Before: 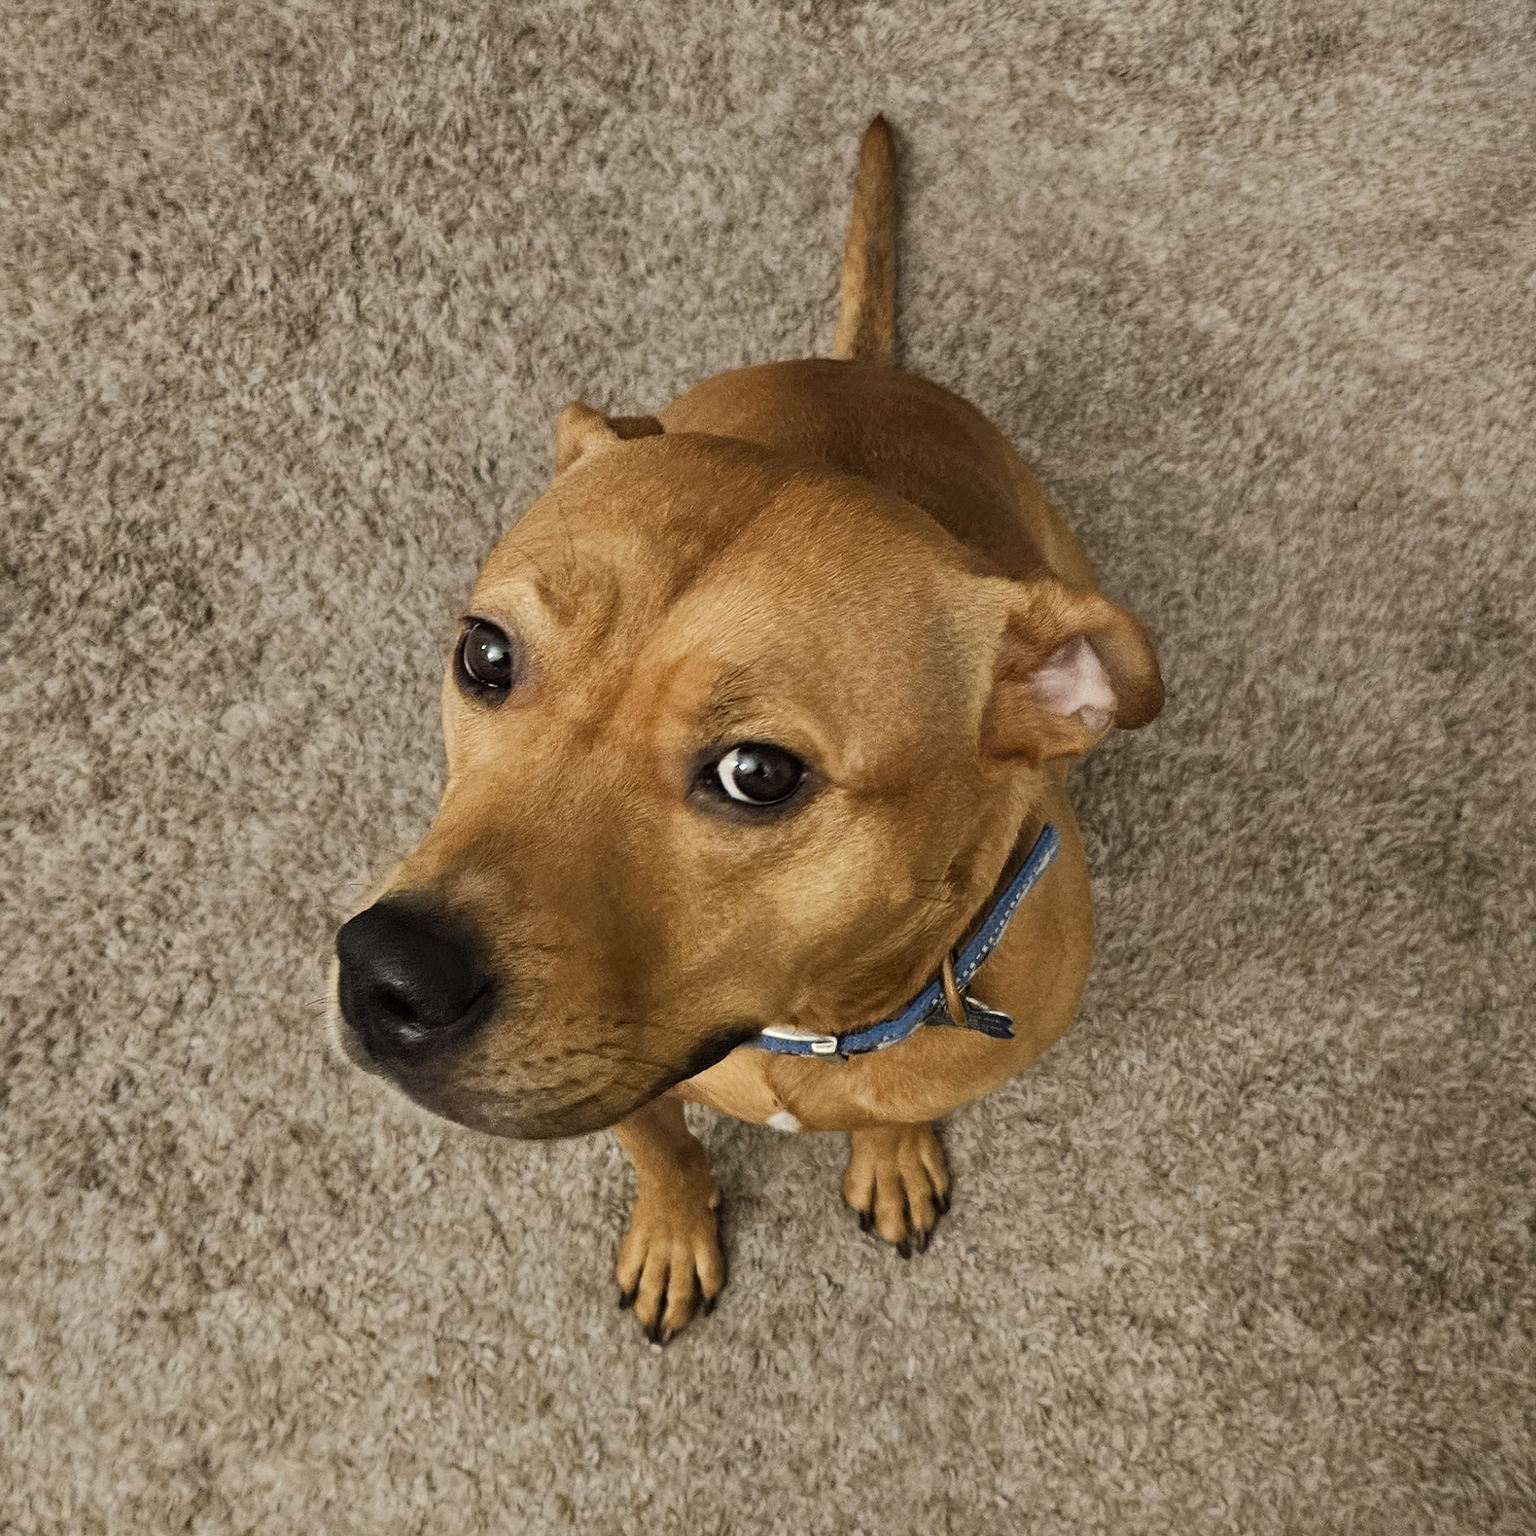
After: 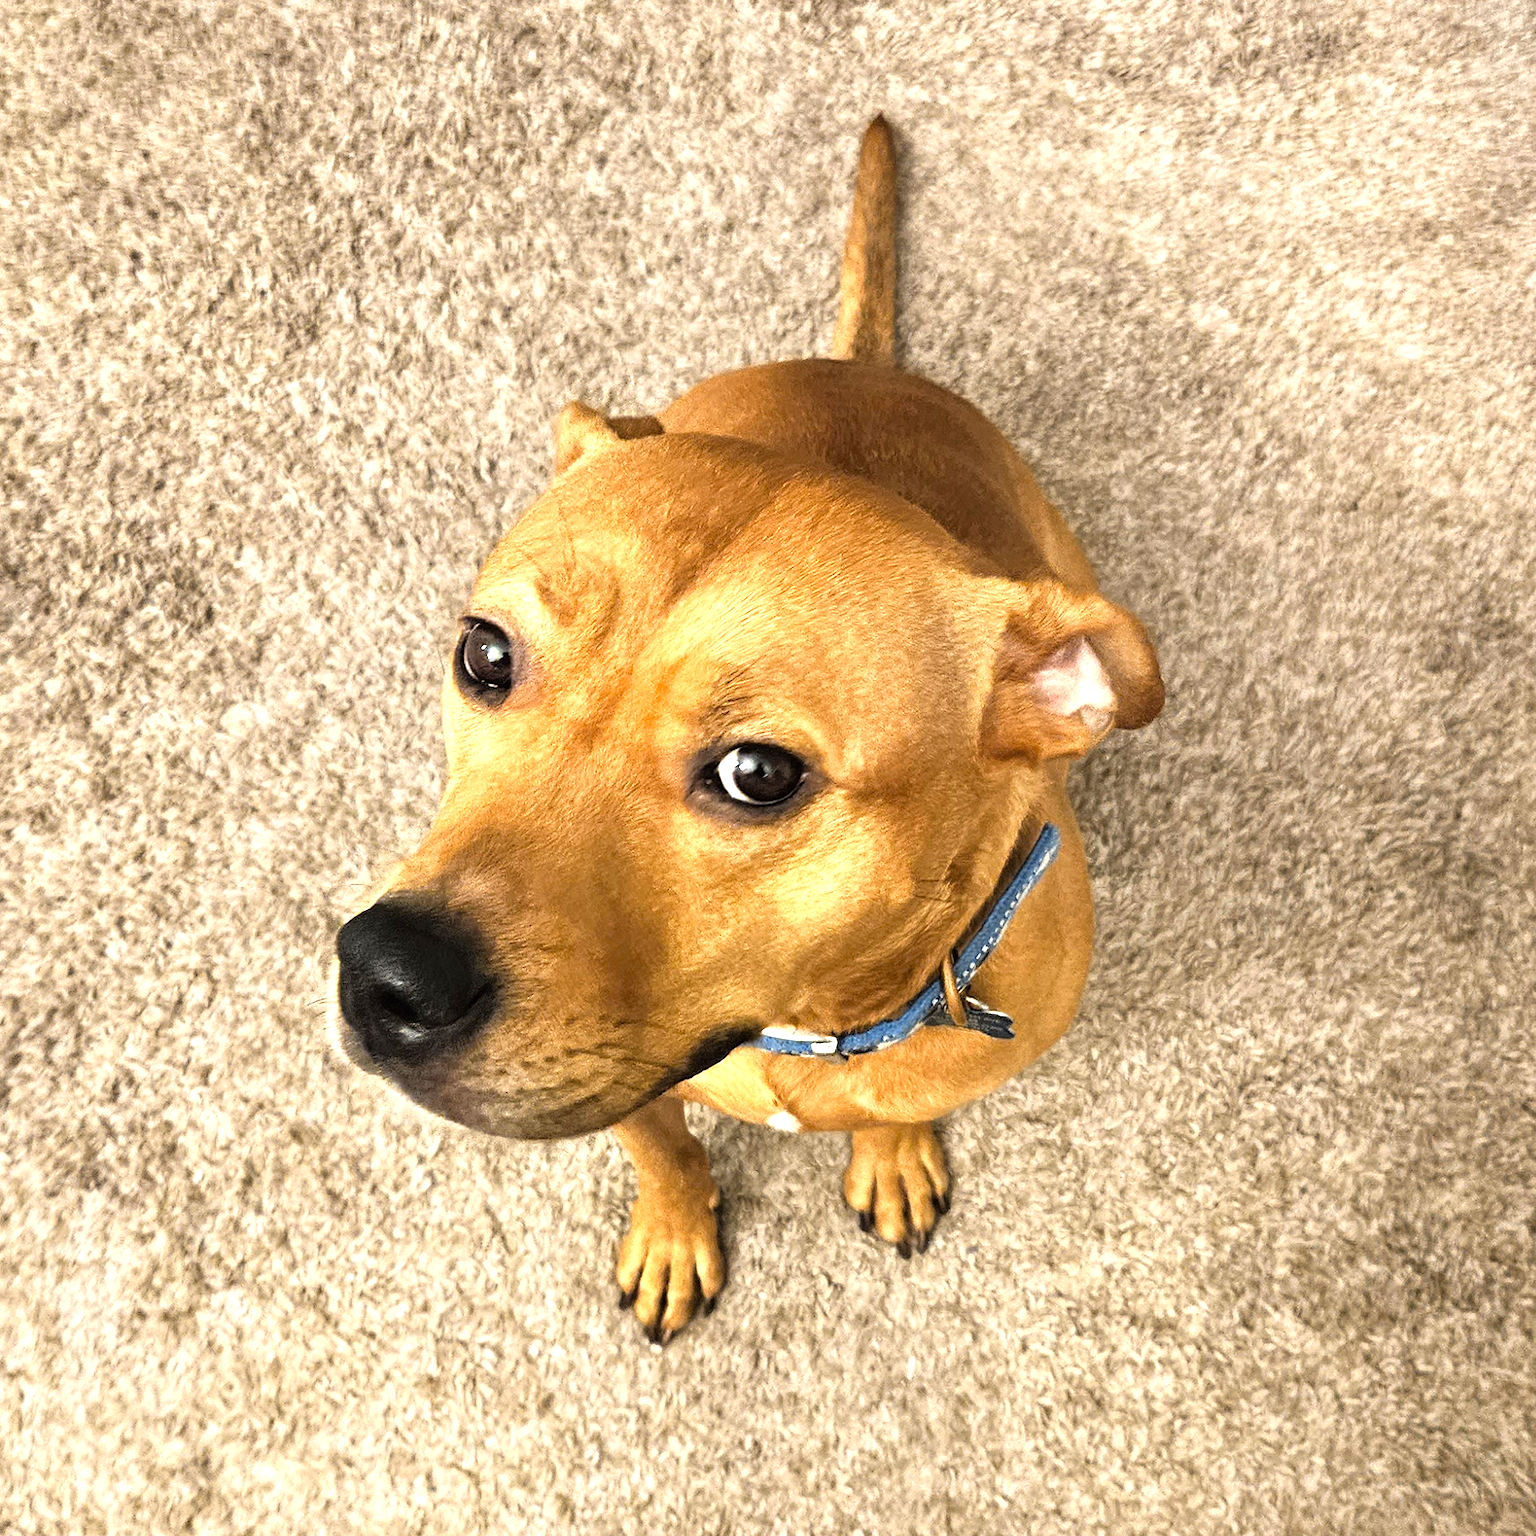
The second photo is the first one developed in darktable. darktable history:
exposure: black level correction 0, exposure 0.695 EV, compensate exposure bias true, compensate highlight preservation false
tone equalizer: -8 EV -0.764 EV, -7 EV -0.684 EV, -6 EV -0.61 EV, -5 EV -0.414 EV, -3 EV 0.381 EV, -2 EV 0.6 EV, -1 EV 0.699 EV, +0 EV 0.746 EV
